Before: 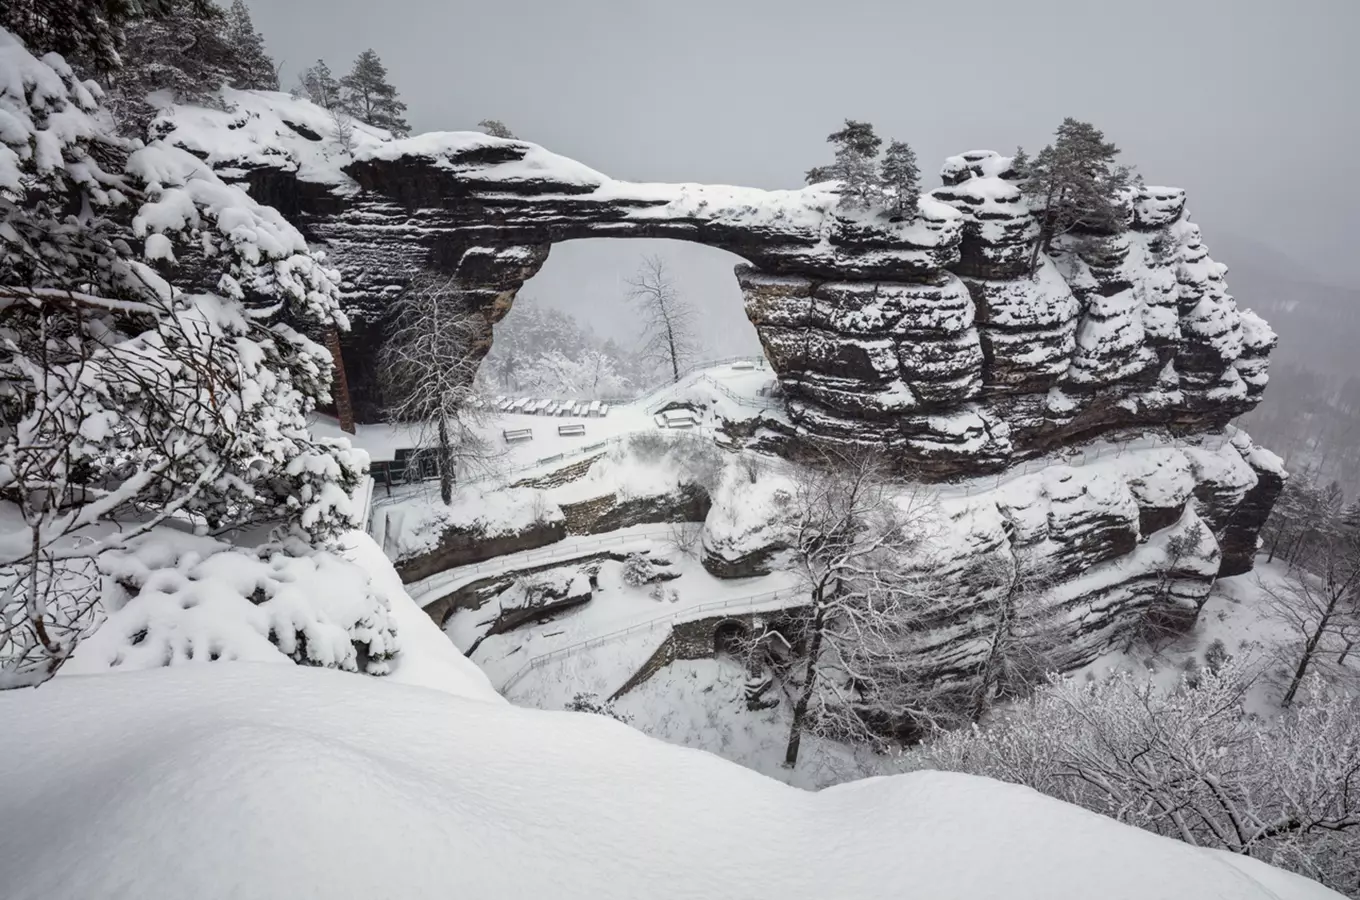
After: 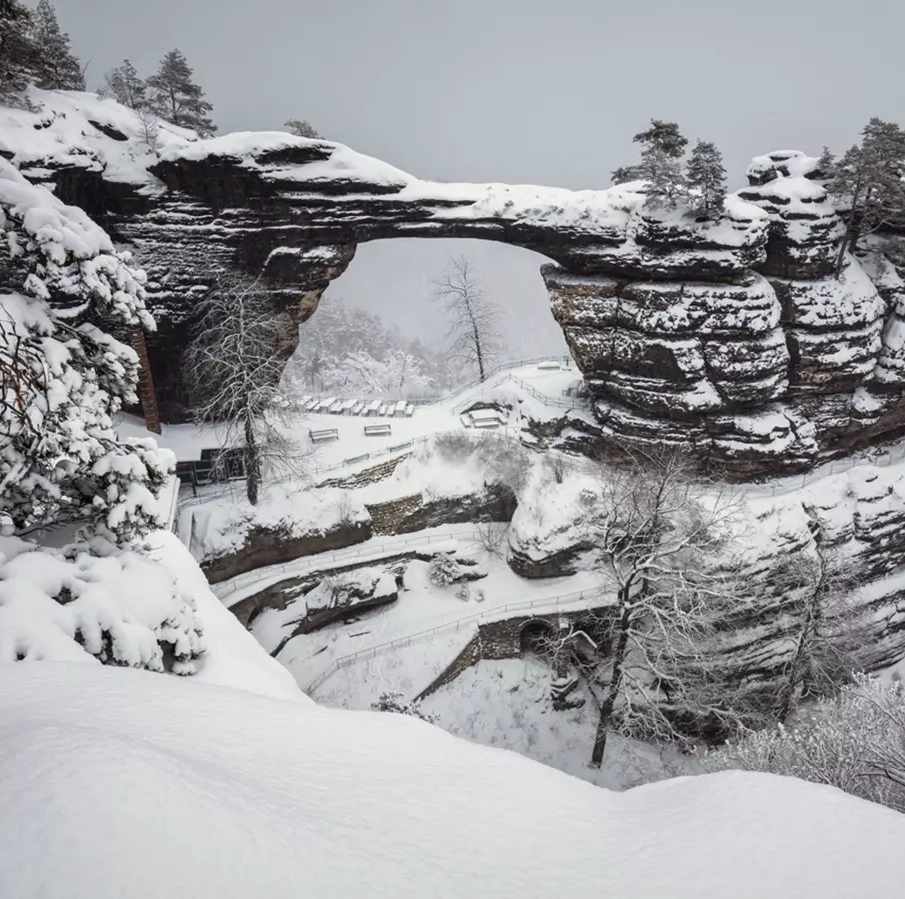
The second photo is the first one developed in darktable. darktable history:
exposure: compensate highlight preservation false
crop and rotate: left 14.328%, right 19.105%
tone equalizer: on, module defaults
